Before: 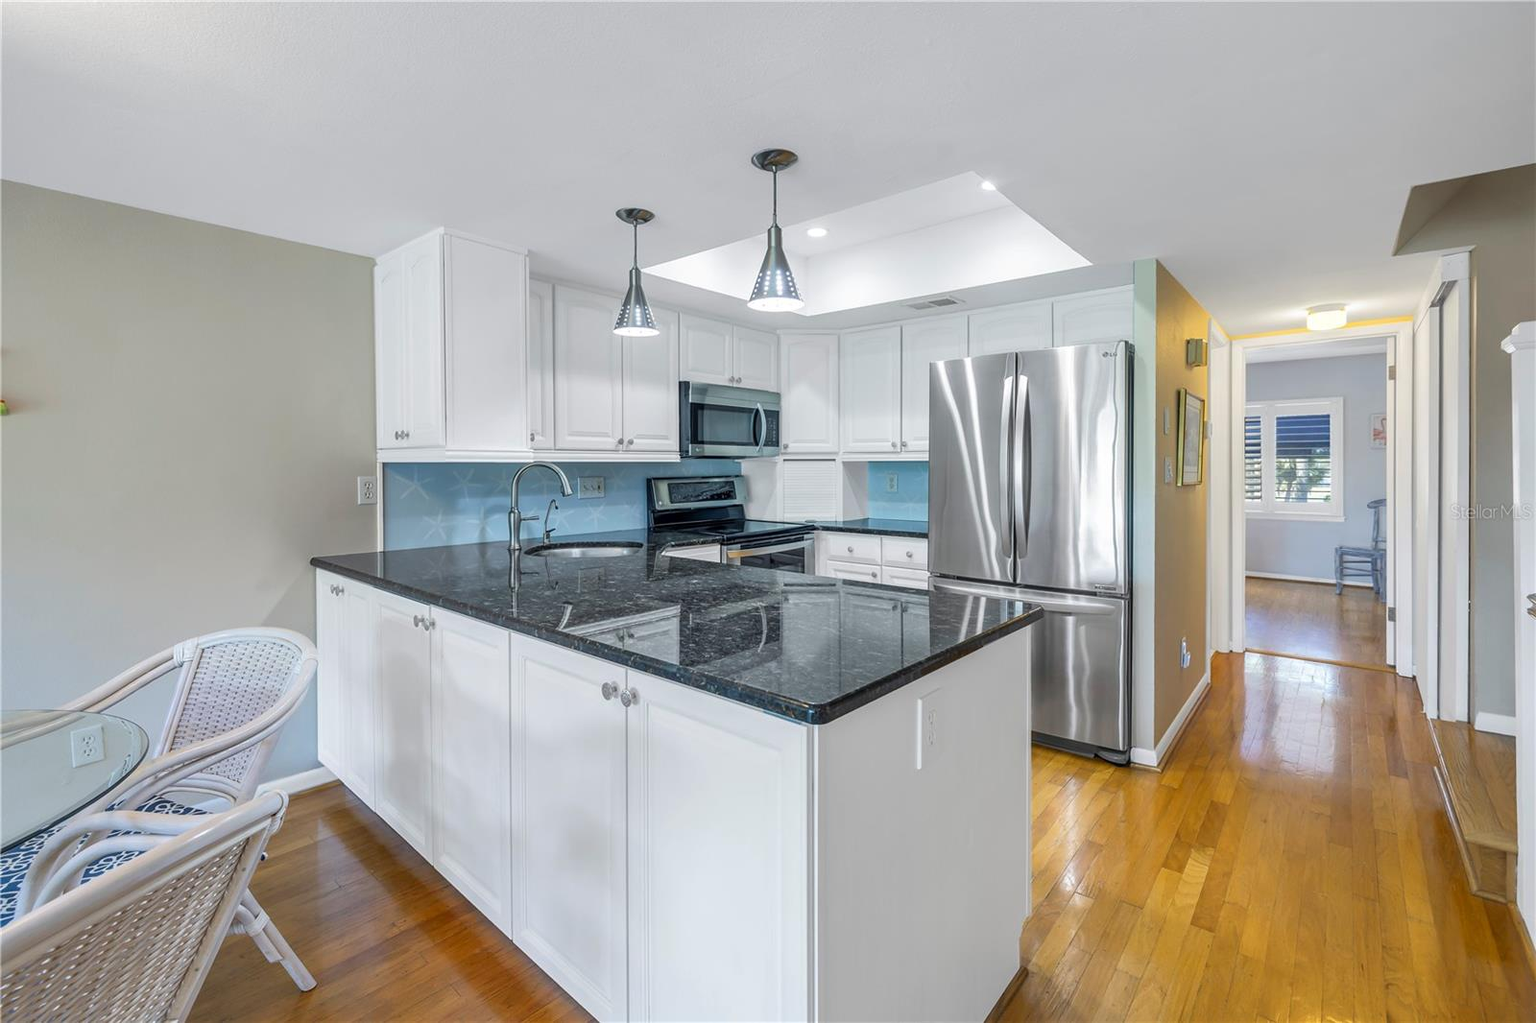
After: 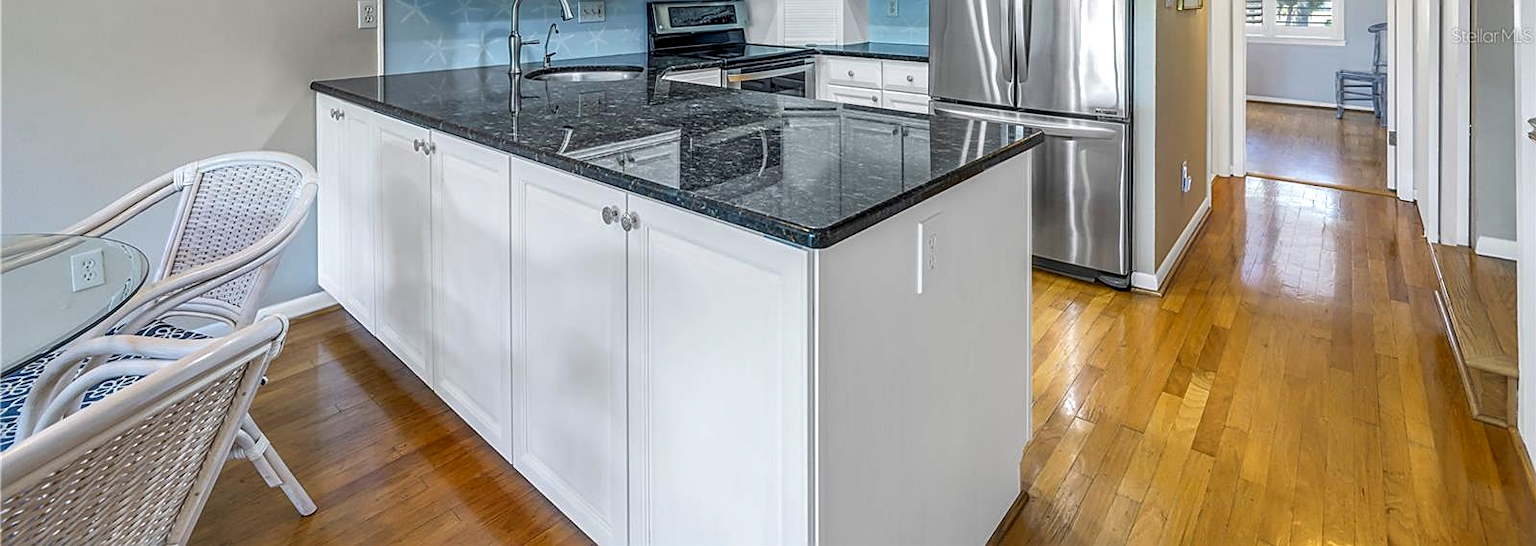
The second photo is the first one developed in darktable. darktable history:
sharpen: on, module defaults
crop and rotate: top 46.58%, right 0.035%
local contrast: detail 130%
